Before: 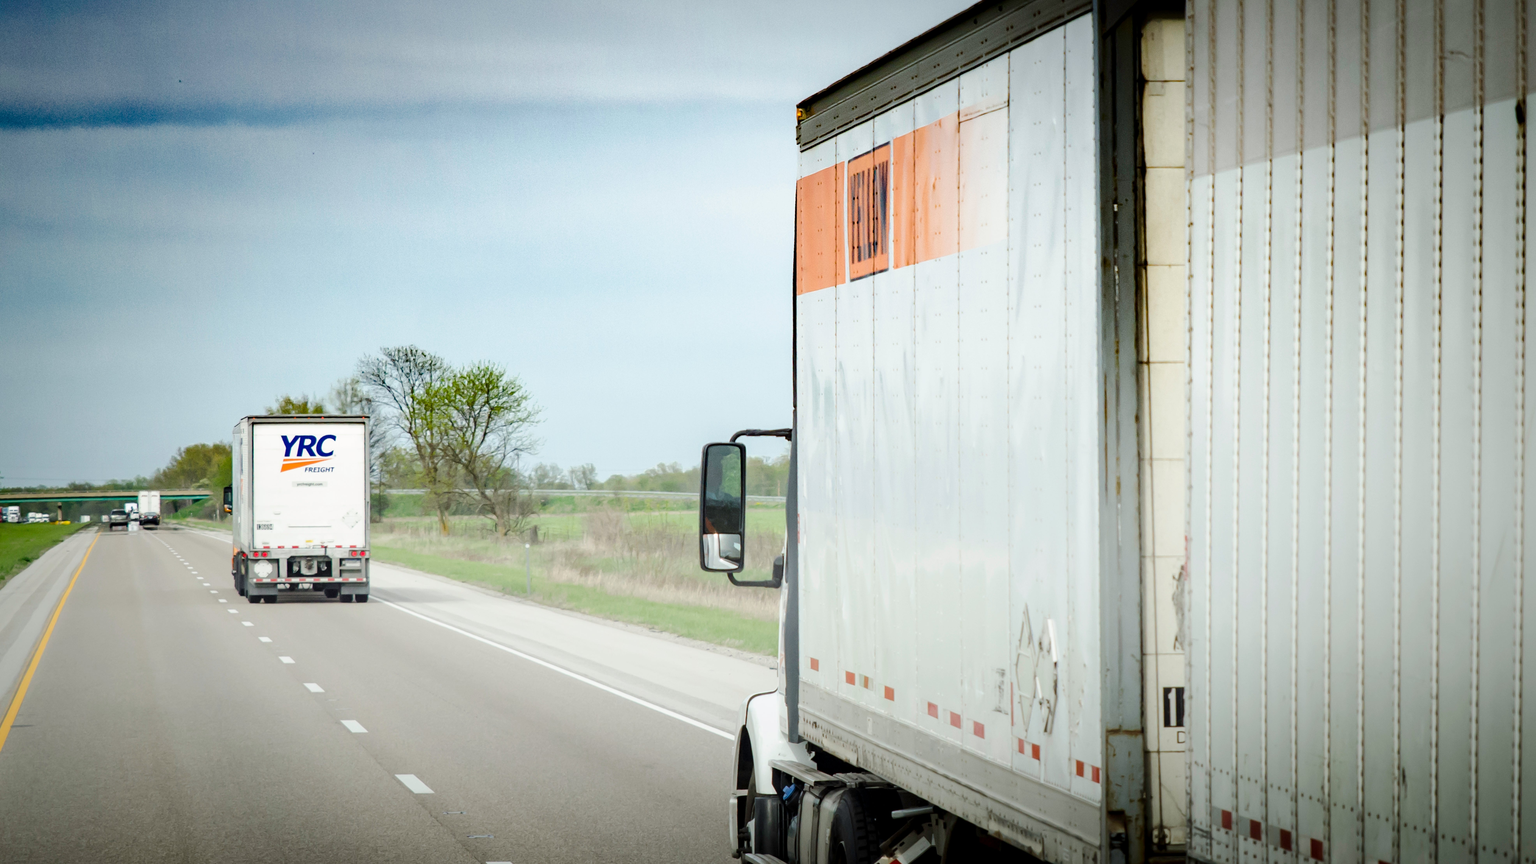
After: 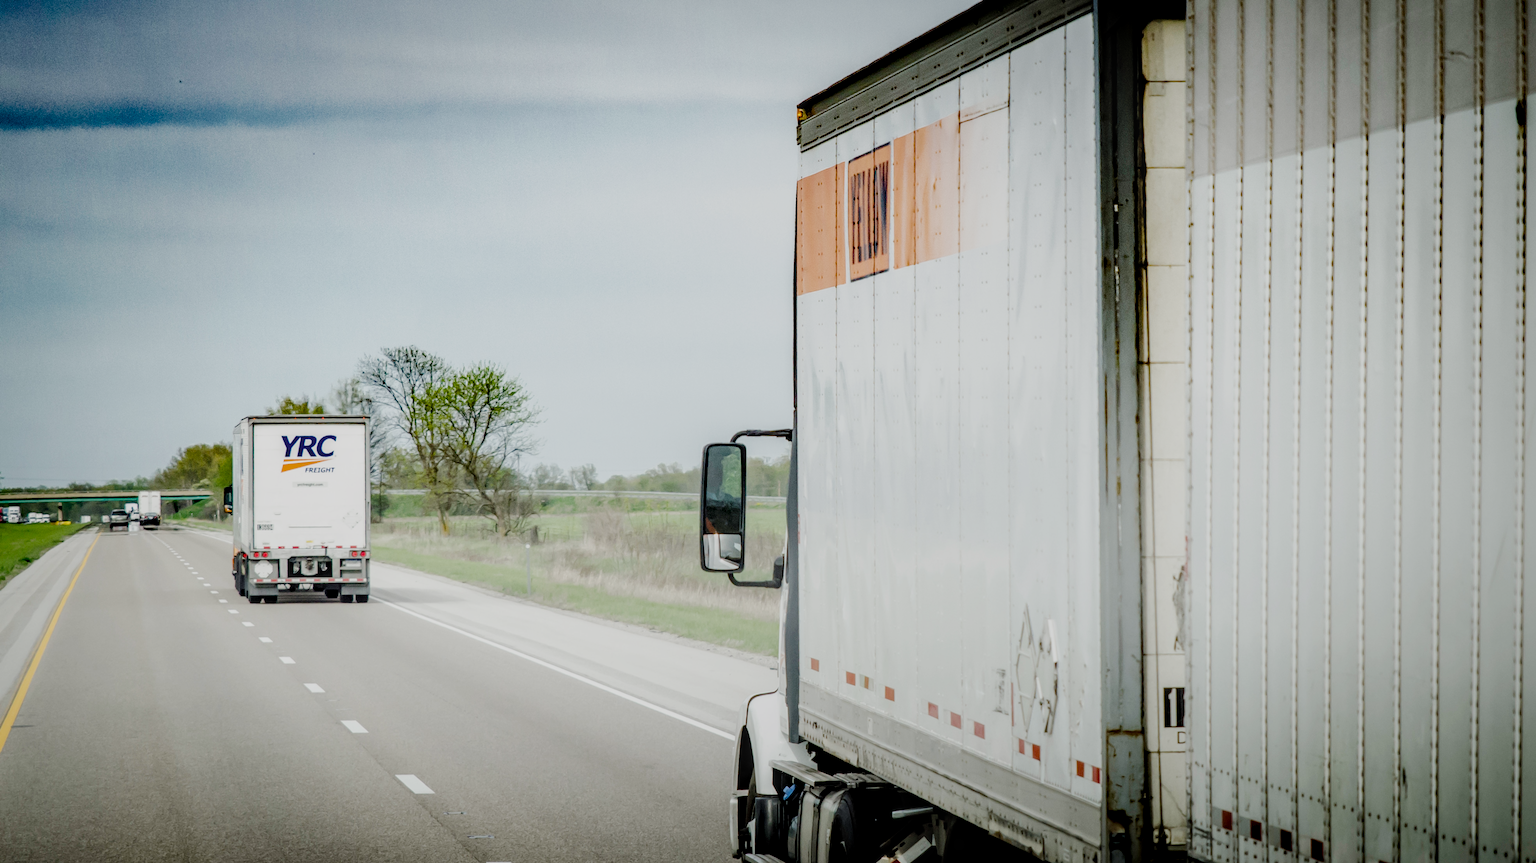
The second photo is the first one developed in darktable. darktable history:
filmic rgb: black relative exposure -7.25 EV, white relative exposure 5.06 EV, hardness 3.19, preserve chrominance no, color science v5 (2021)
local contrast: highlights 63%, detail 143%, midtone range 0.429
